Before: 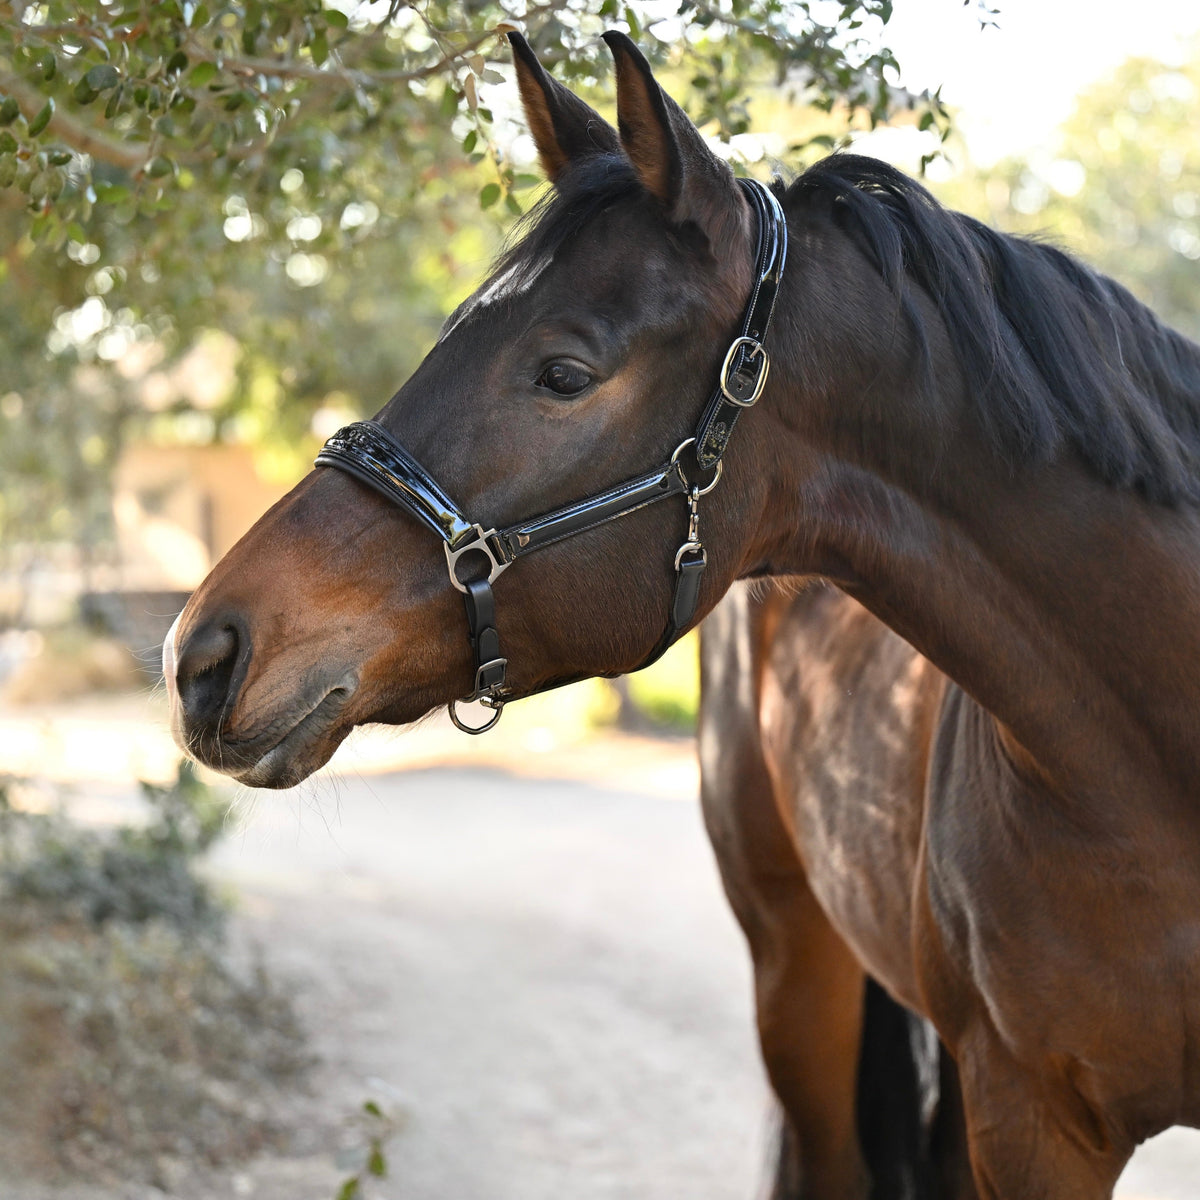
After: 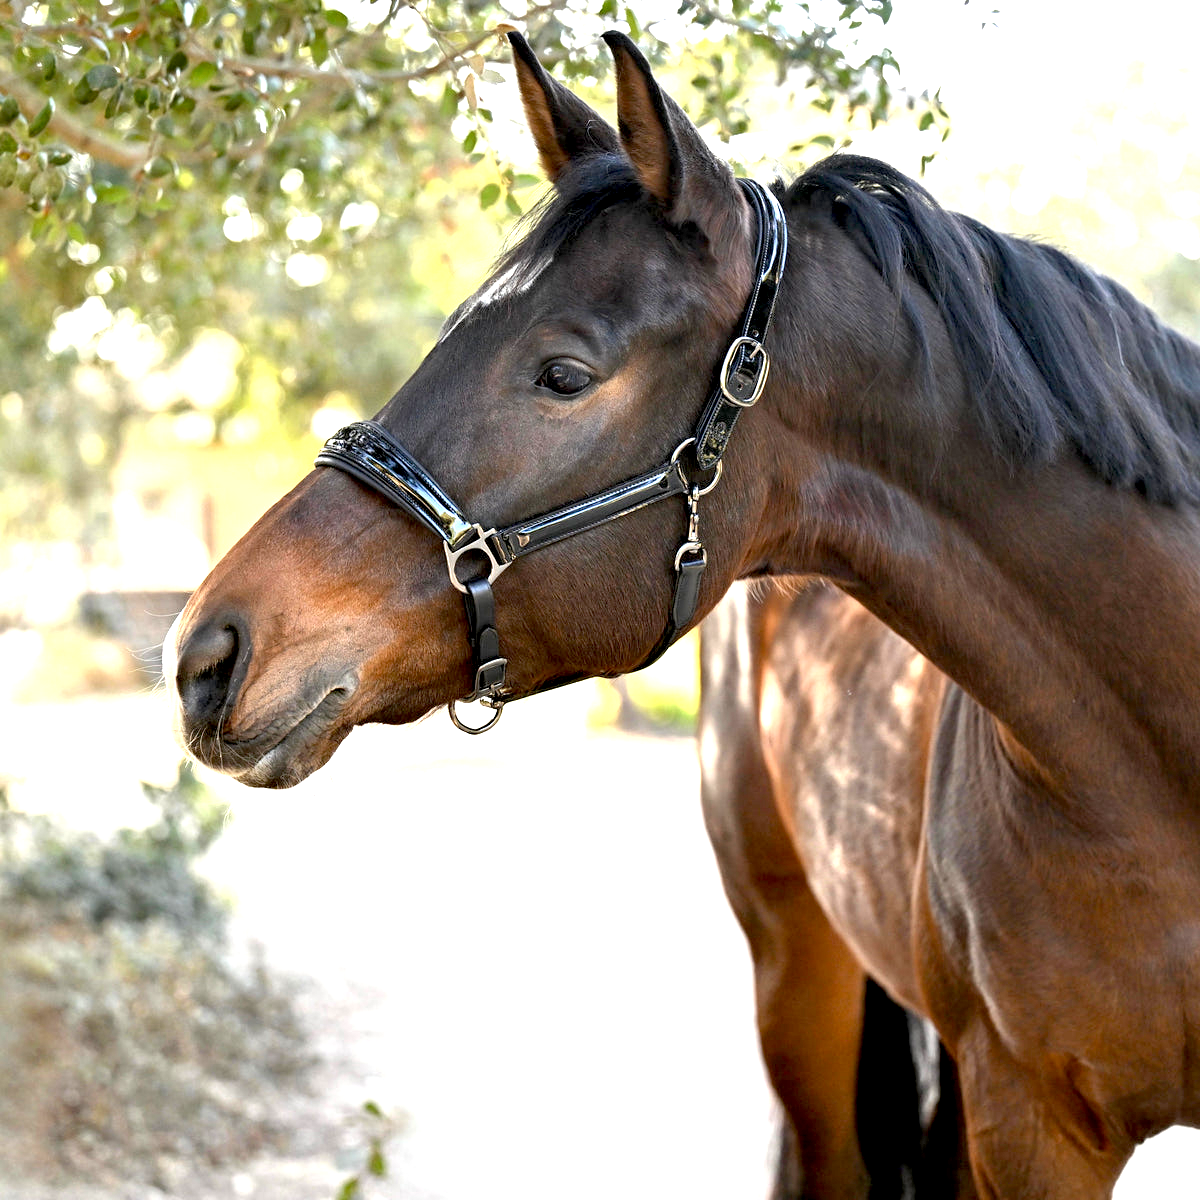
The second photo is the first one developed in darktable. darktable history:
tone equalizer: on, module defaults
exposure: black level correction 0.01, exposure 1 EV, compensate highlight preservation false
local contrast: highlights 104%, shadows 99%, detail 119%, midtone range 0.2
